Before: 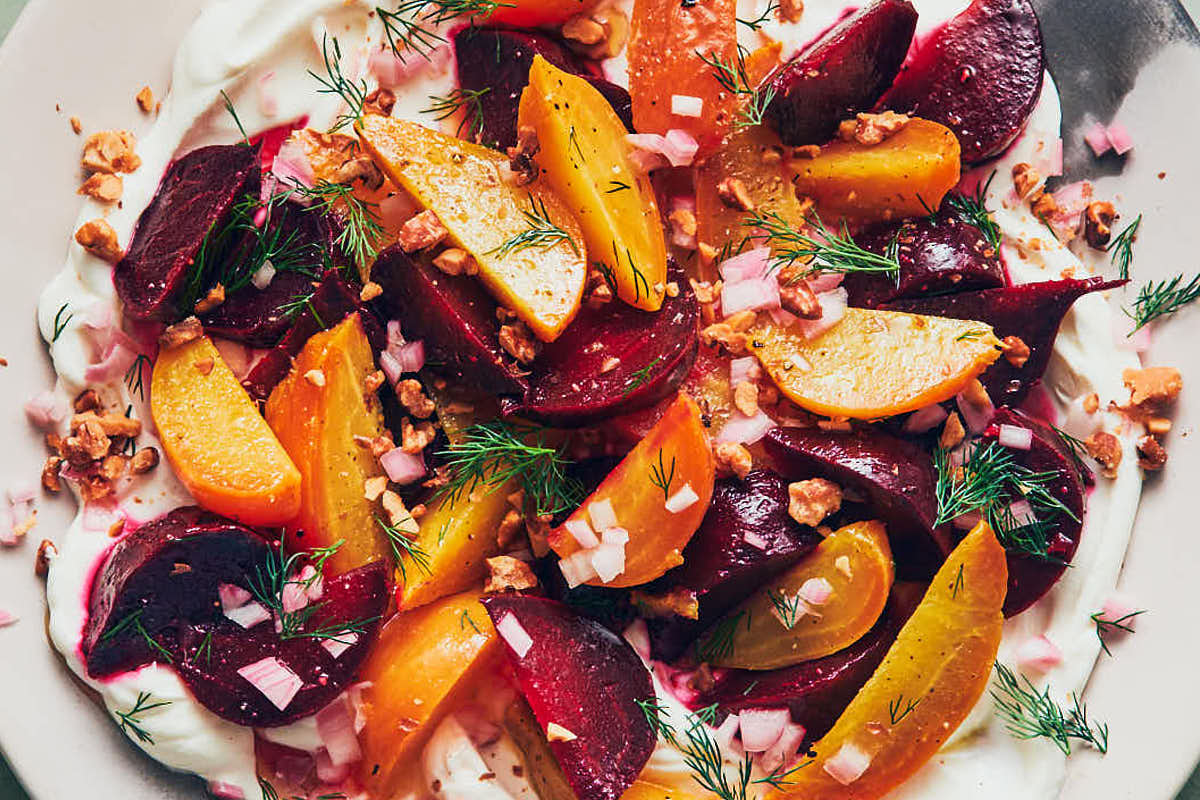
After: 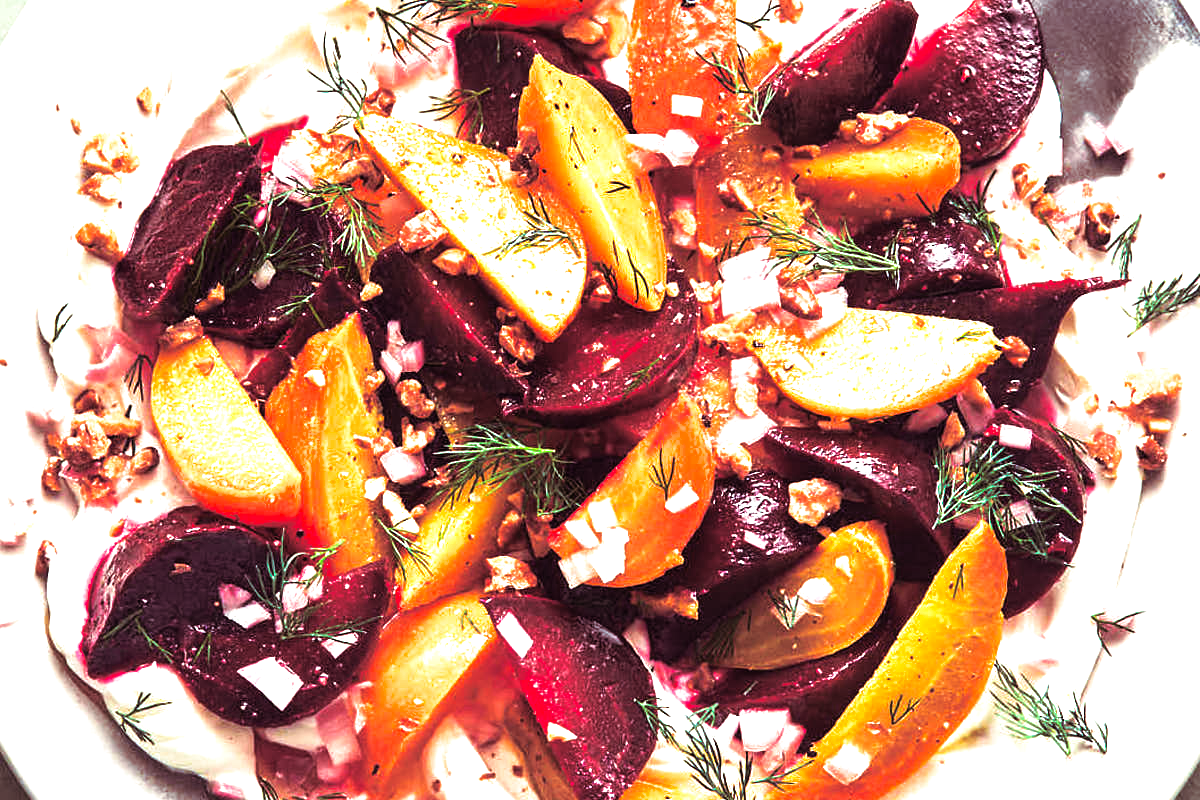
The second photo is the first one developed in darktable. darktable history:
split-toning: on, module defaults
levels: levels [0, 0.374, 0.749]
